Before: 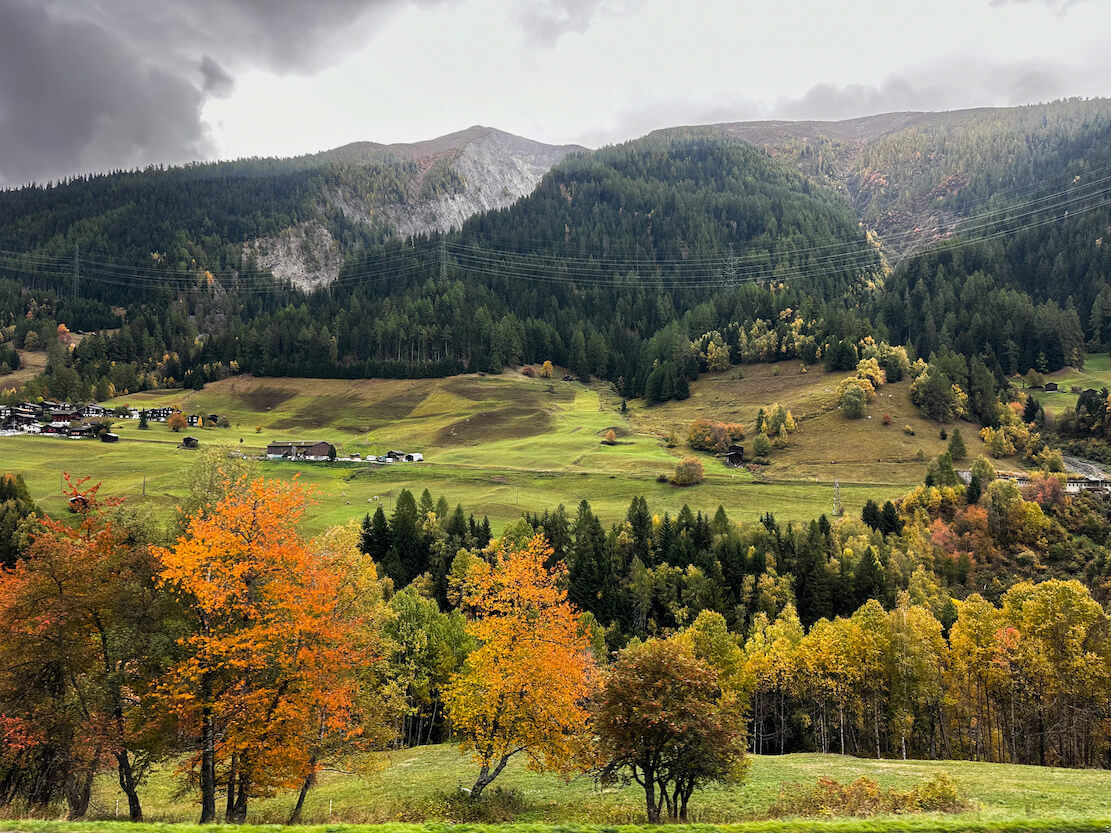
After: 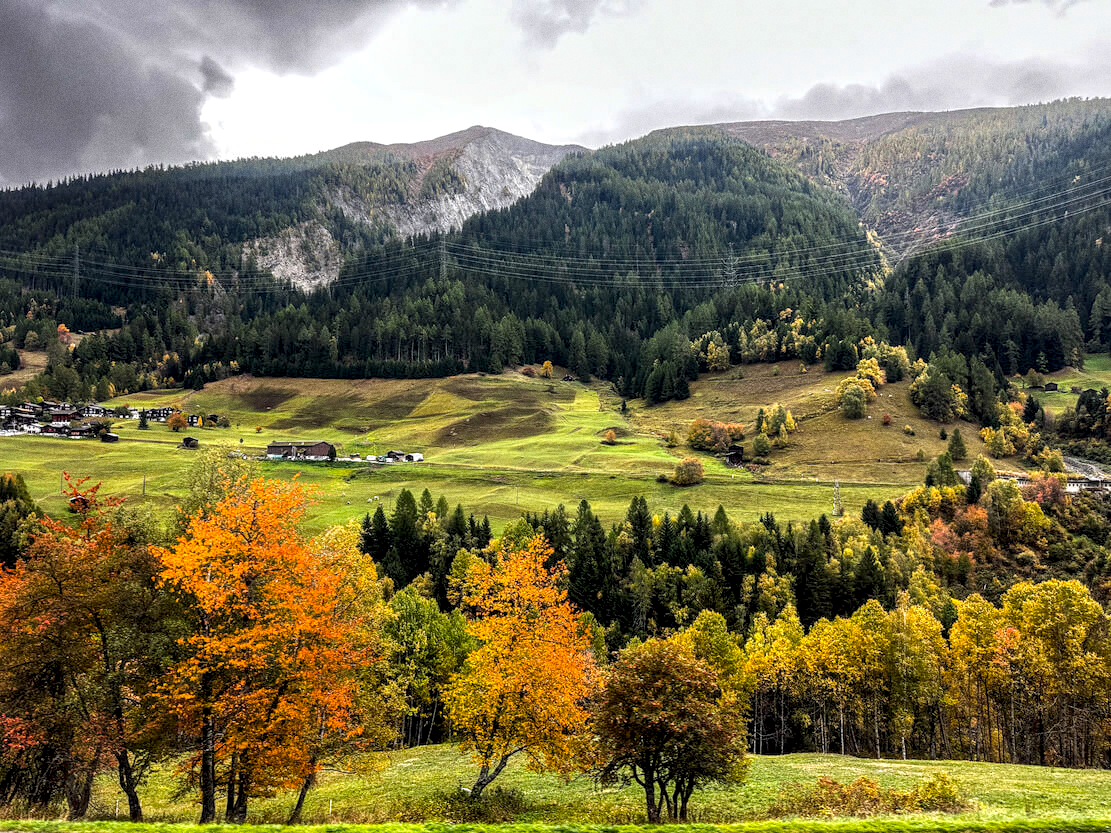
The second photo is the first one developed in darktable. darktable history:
color balance: lift [1, 1, 0.999, 1.001], gamma [1, 1.003, 1.005, 0.995], gain [1, 0.992, 0.988, 1.012], contrast 5%, output saturation 110%
grain: coarseness 0.09 ISO
local contrast: detail 150%
